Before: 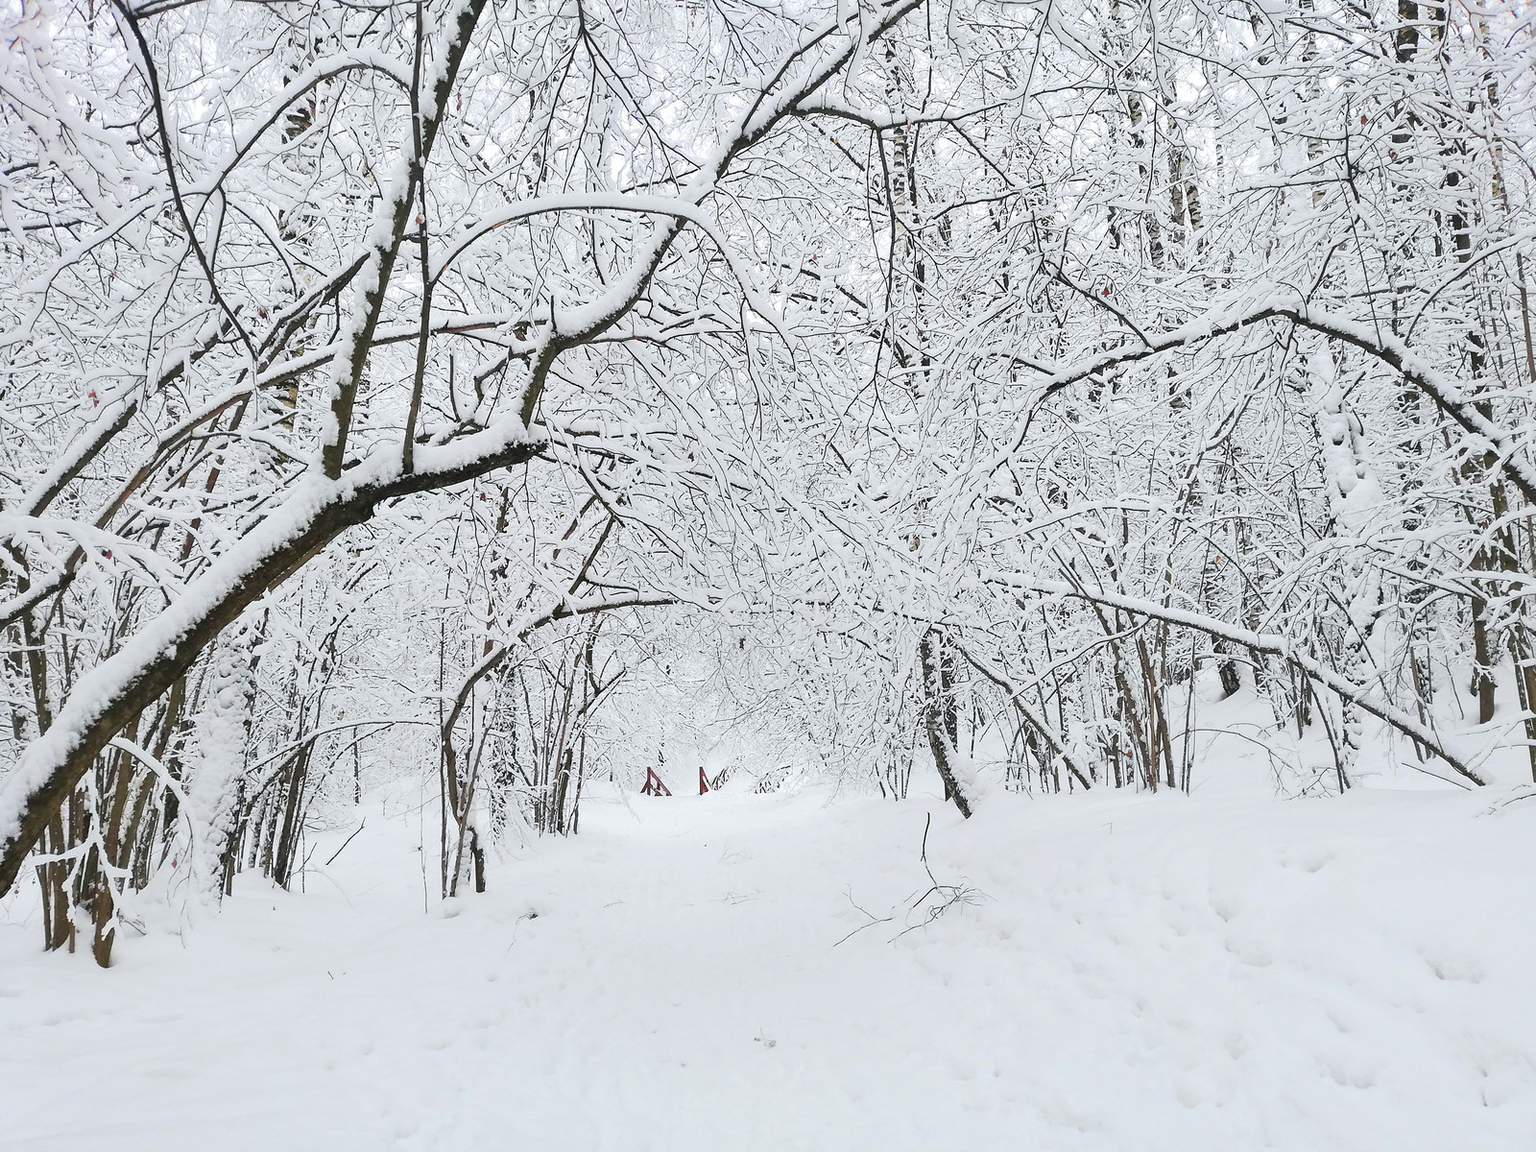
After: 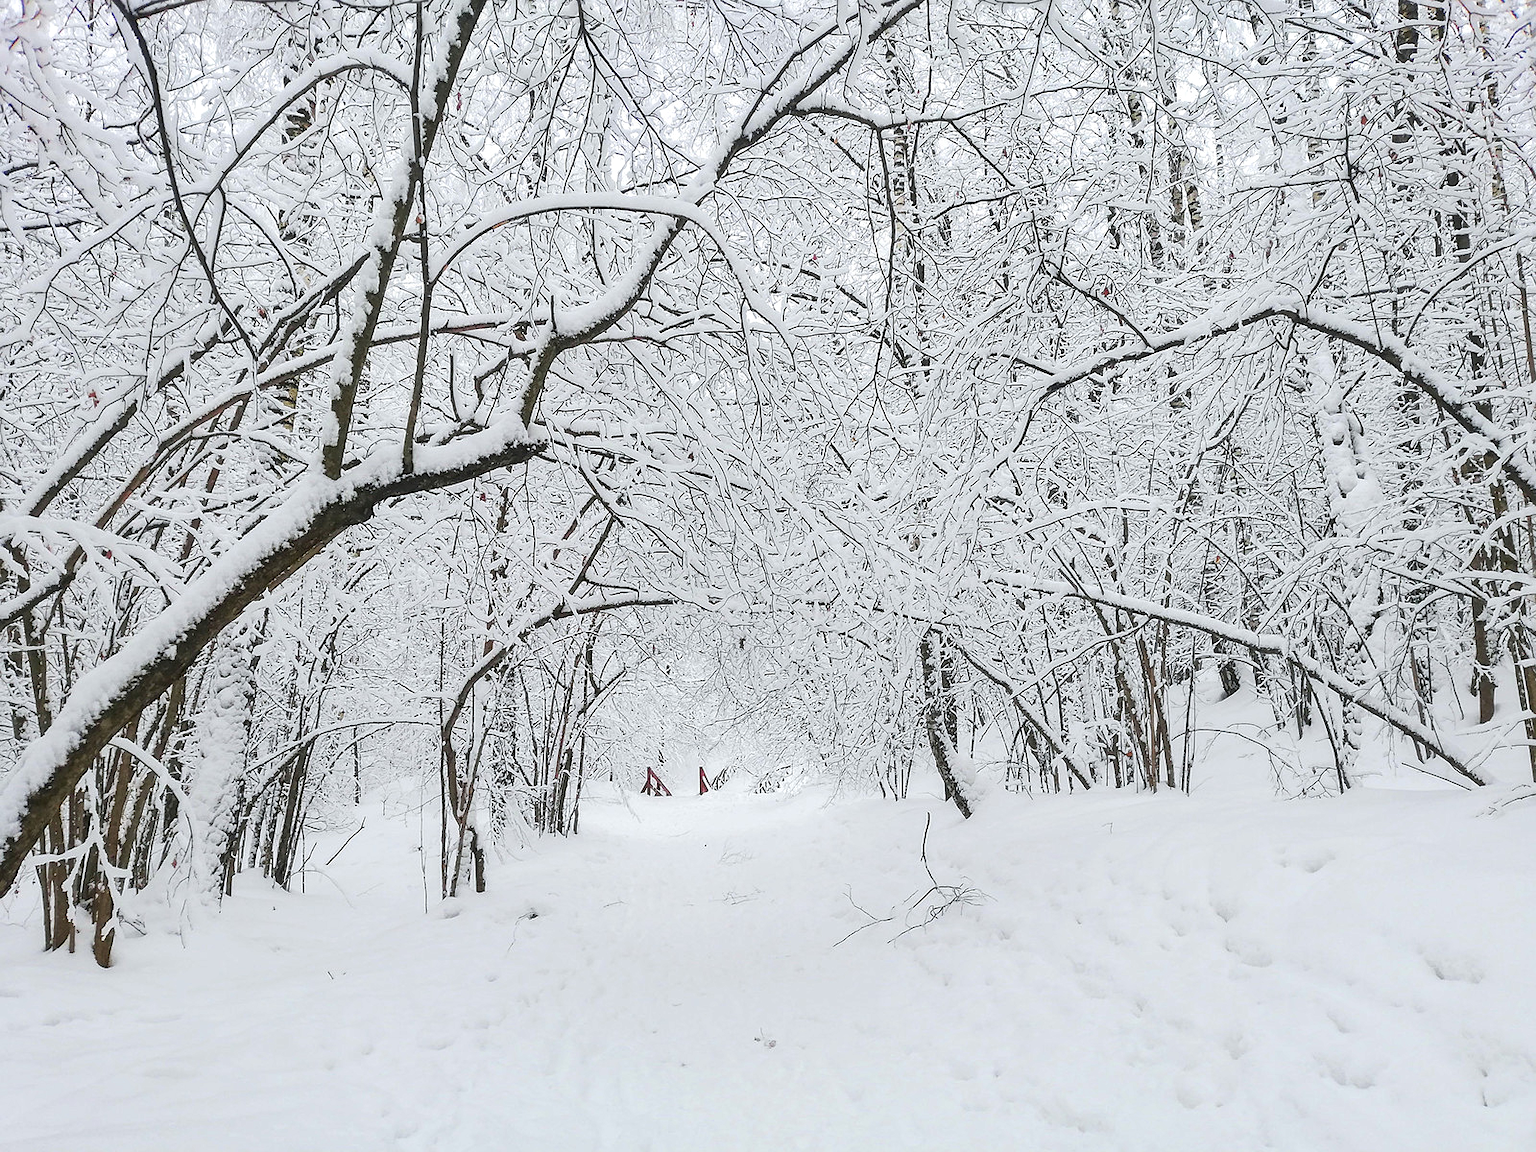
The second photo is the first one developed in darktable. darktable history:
sharpen: radius 1.272, amount 0.305, threshold 0
local contrast: on, module defaults
